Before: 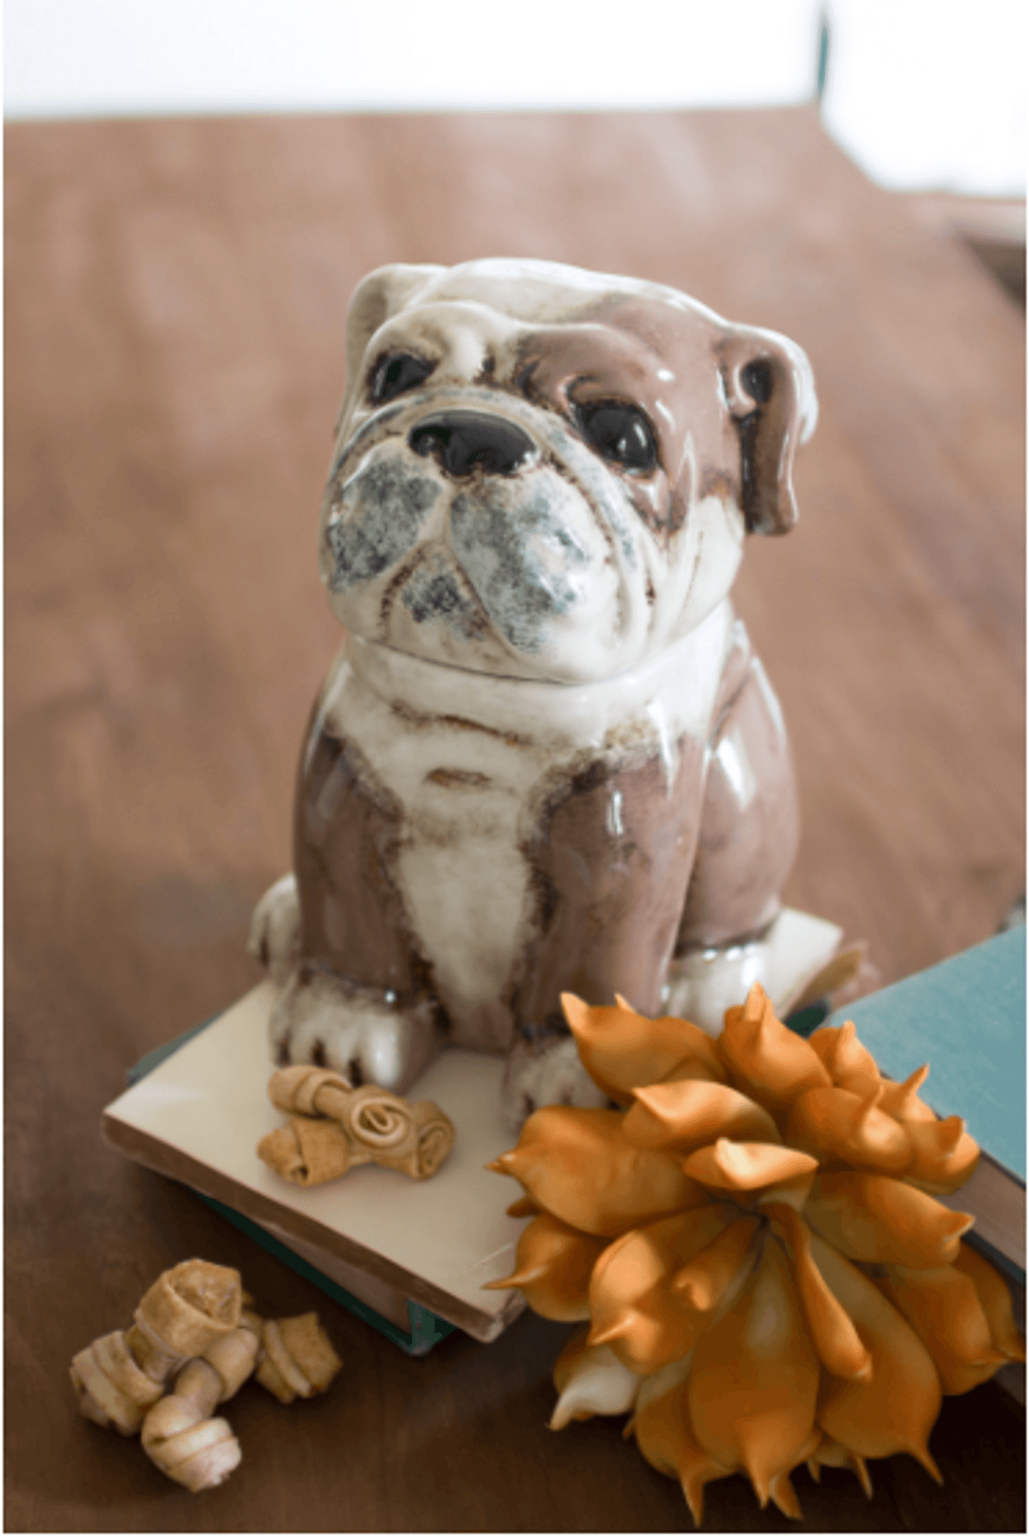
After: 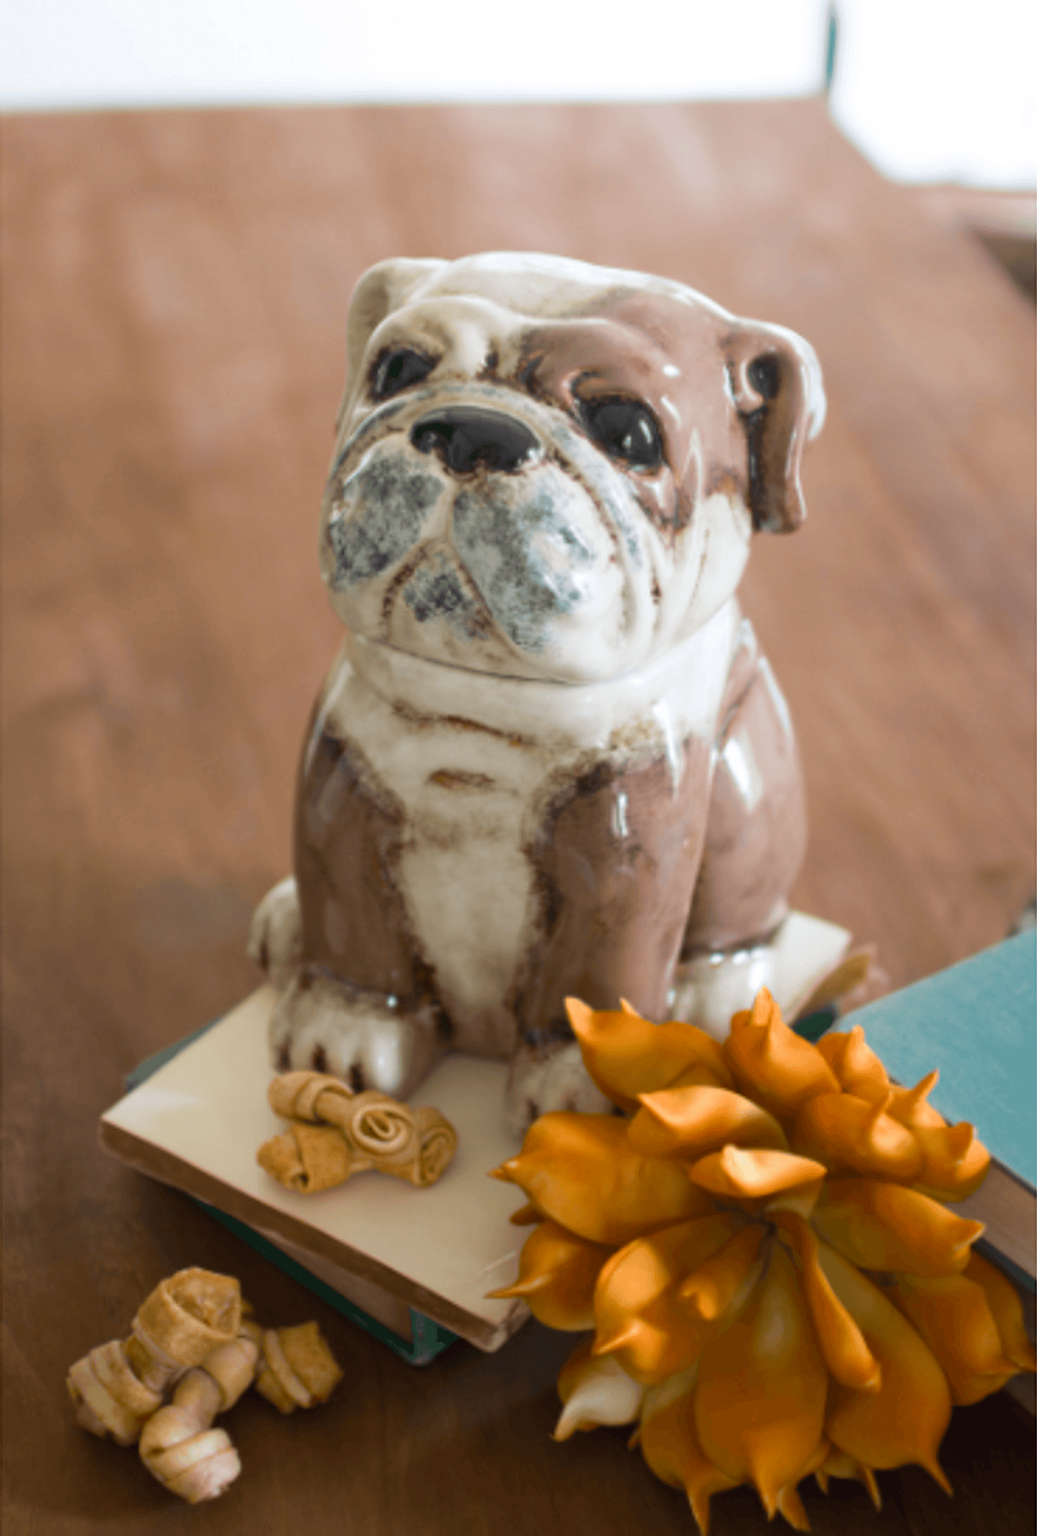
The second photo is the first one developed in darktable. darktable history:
color balance rgb: global offset › luminance 0.223%, perceptual saturation grading › global saturation 14.83%, global vibrance 20%
crop: left 0.446%, top 0.692%, right 0.232%, bottom 0.711%
